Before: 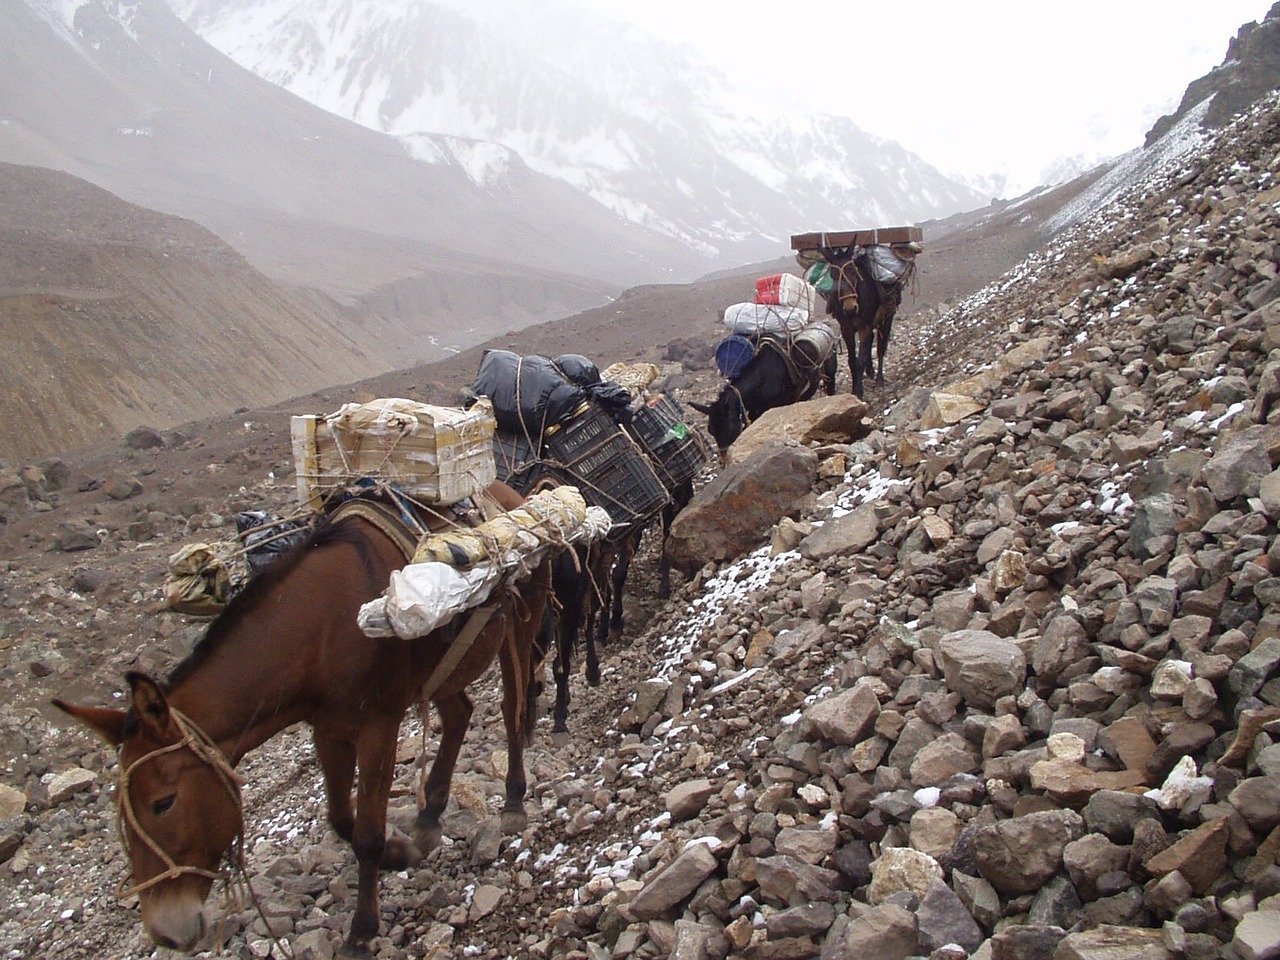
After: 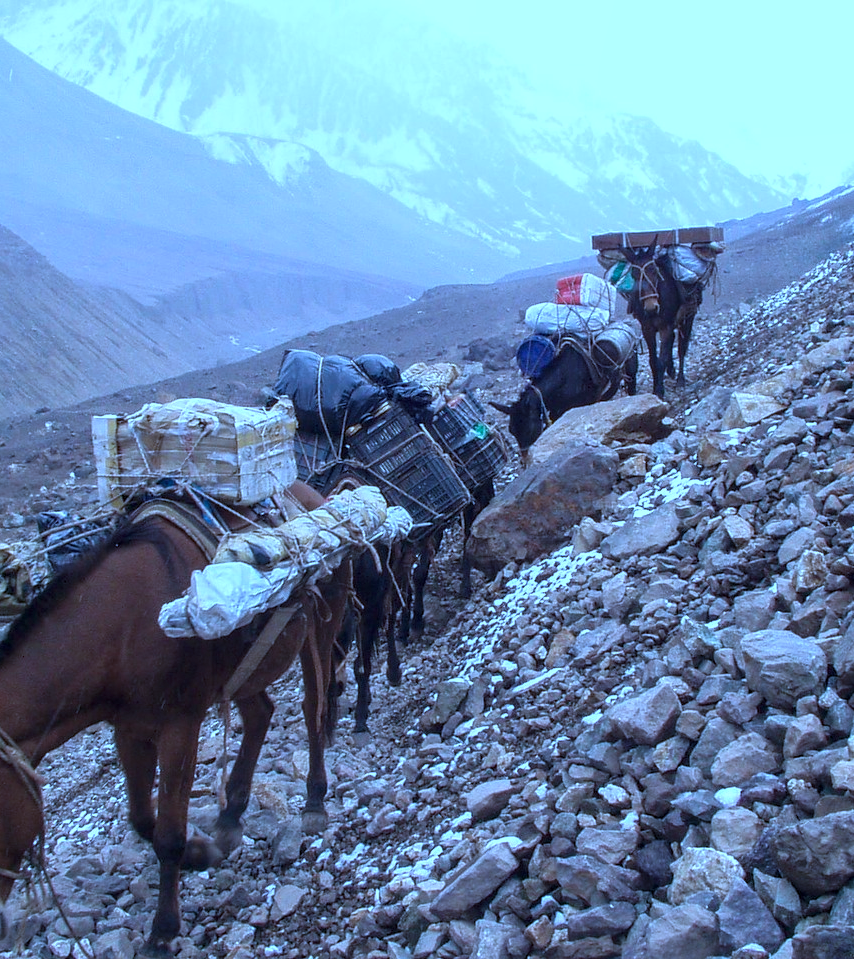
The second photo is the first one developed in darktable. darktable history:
crop and rotate: left 15.552%, right 17.724%
local contrast: on, module defaults
color calibration: illuminant as shot in camera, x 0.44, y 0.412, temperature 2887.87 K, gamut compression 0.985
